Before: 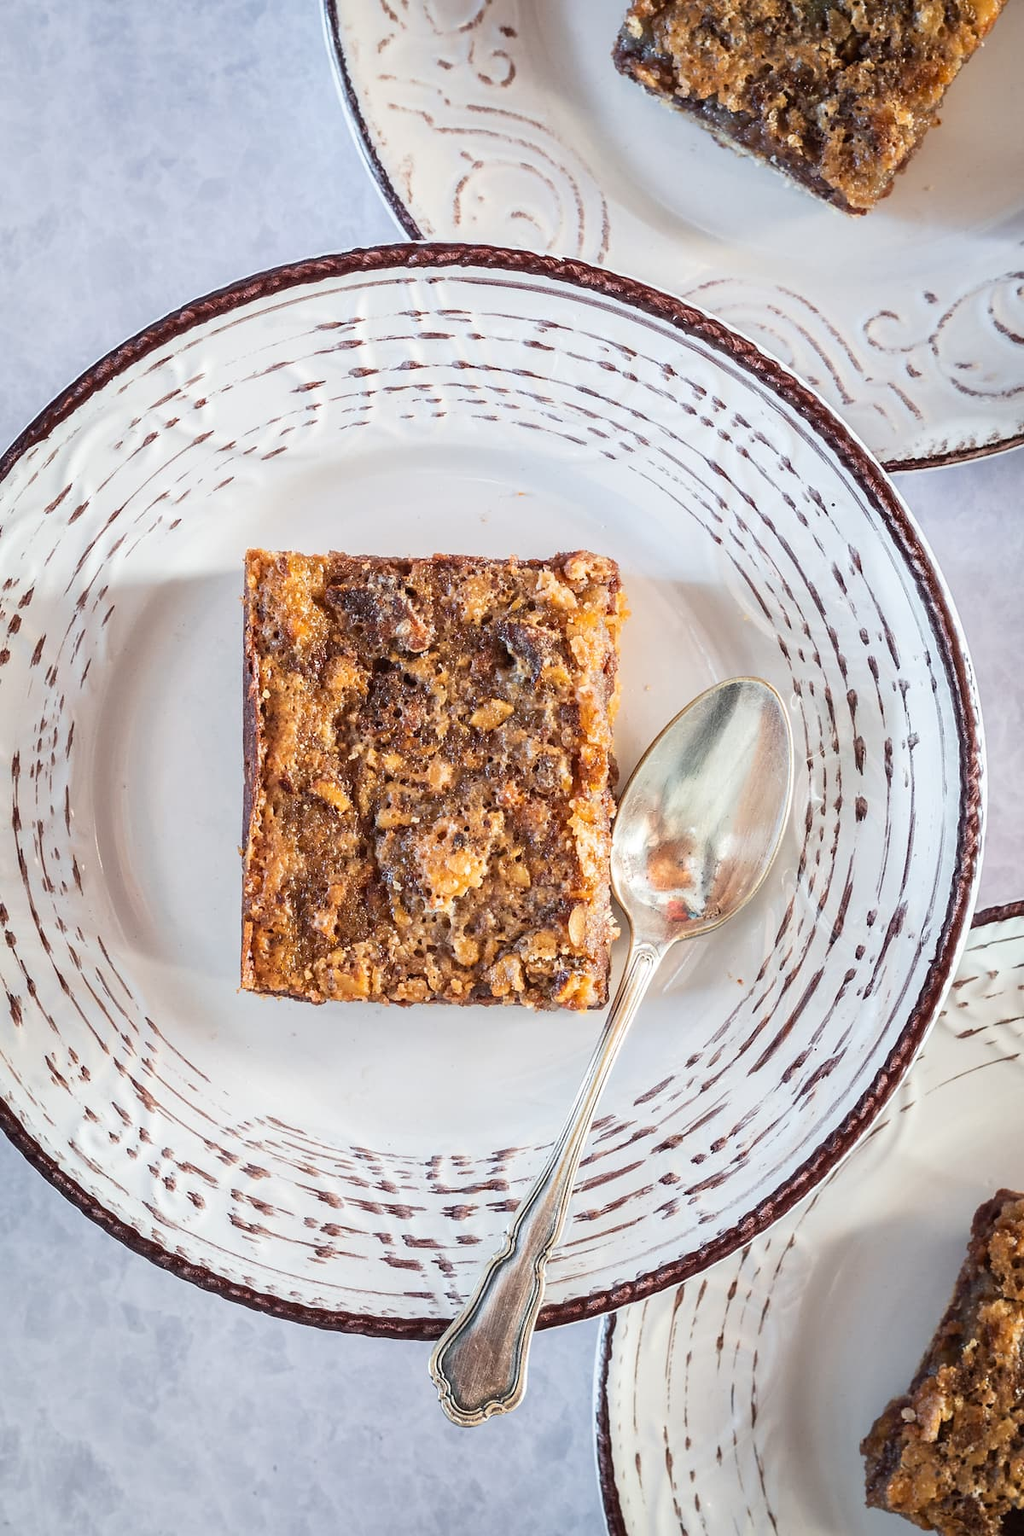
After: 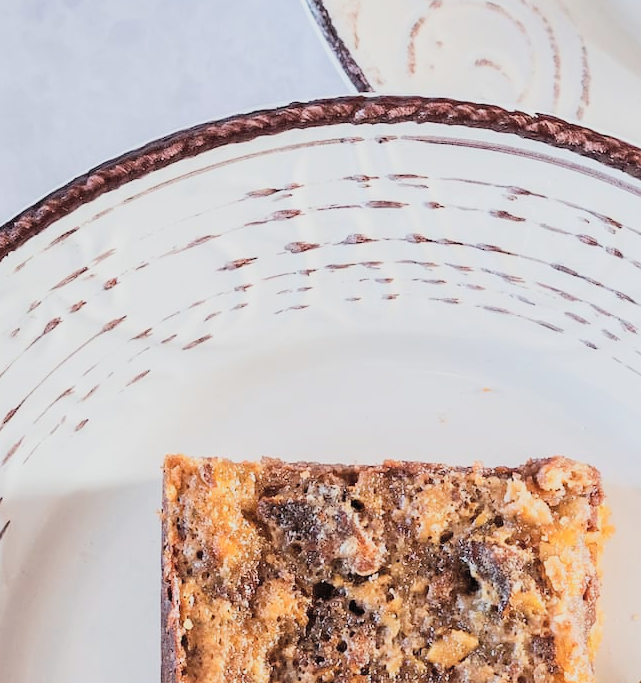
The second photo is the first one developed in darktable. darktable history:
crop: left 10.371%, top 10.55%, right 36.162%, bottom 51.457%
filmic rgb: black relative exposure -7.65 EV, white relative exposure 4.56 EV, hardness 3.61, iterations of high-quality reconstruction 0
contrast brightness saturation: contrast 0.141, brightness 0.21
